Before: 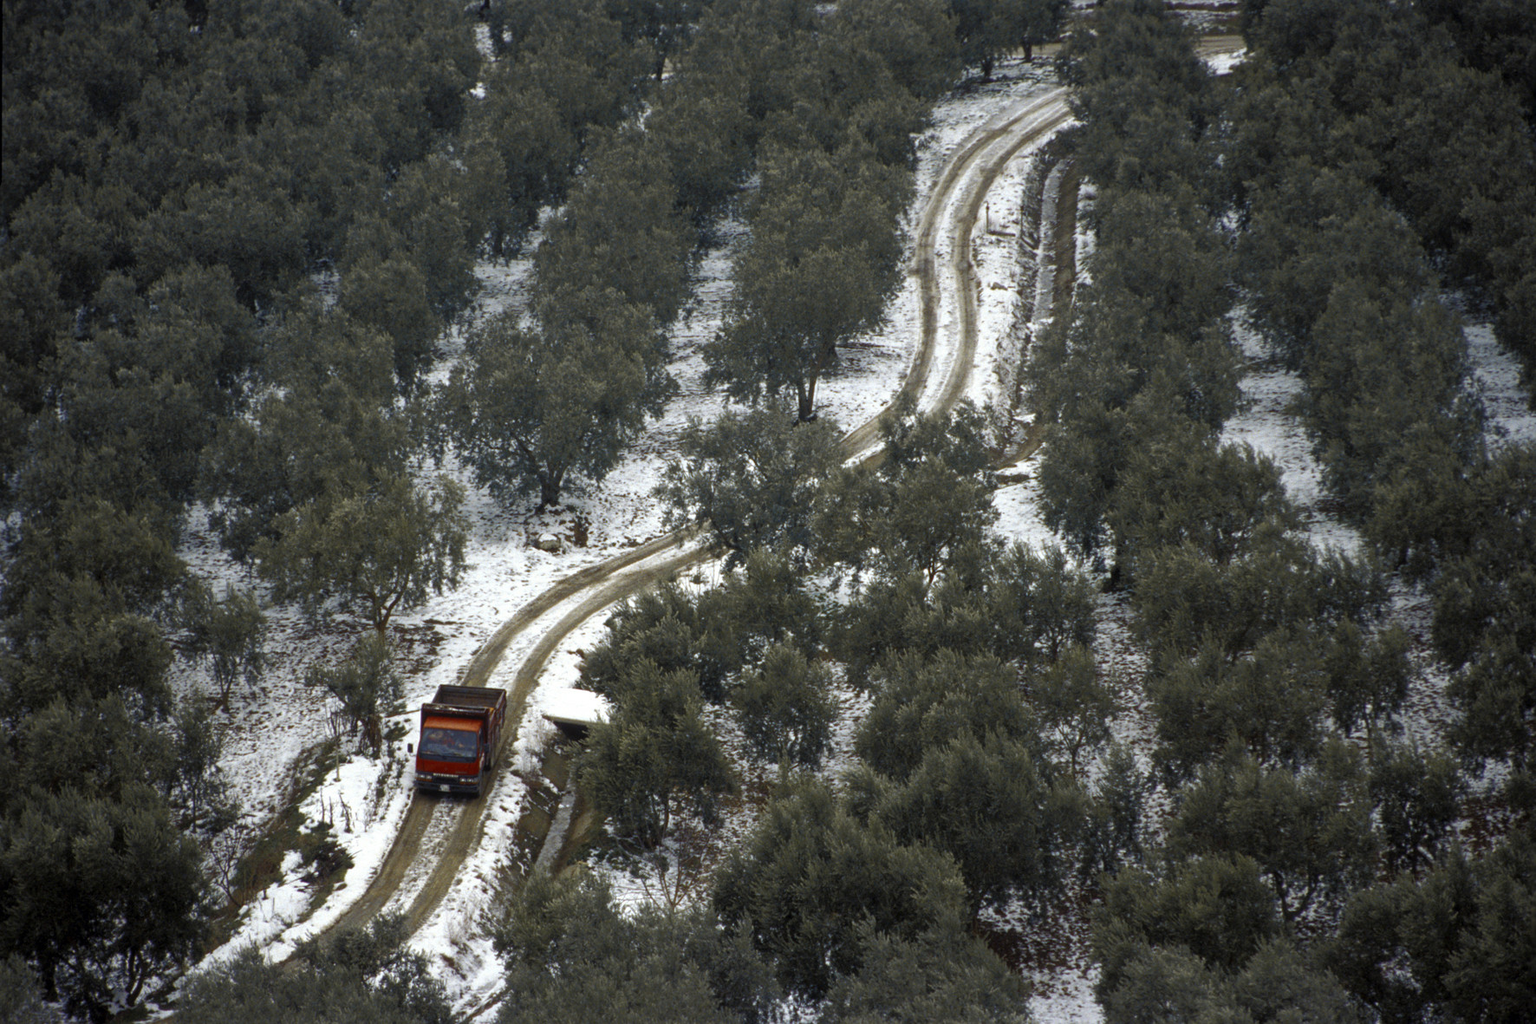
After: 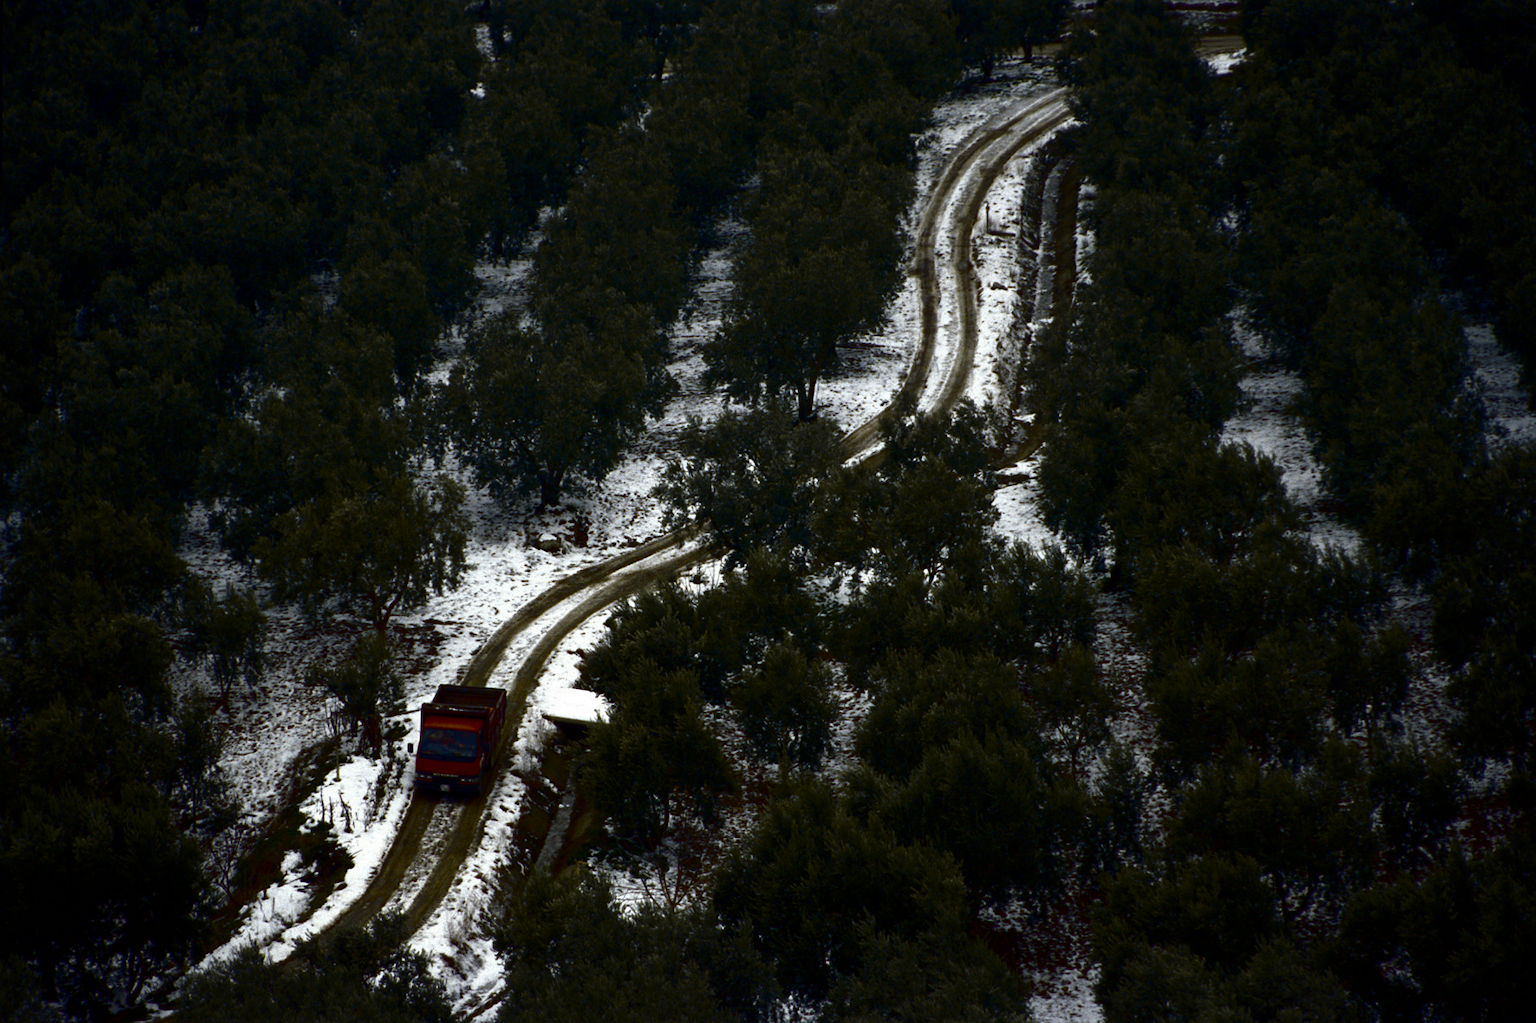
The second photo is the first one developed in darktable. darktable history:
contrast brightness saturation: contrast 0.09, brightness -0.59, saturation 0.17
